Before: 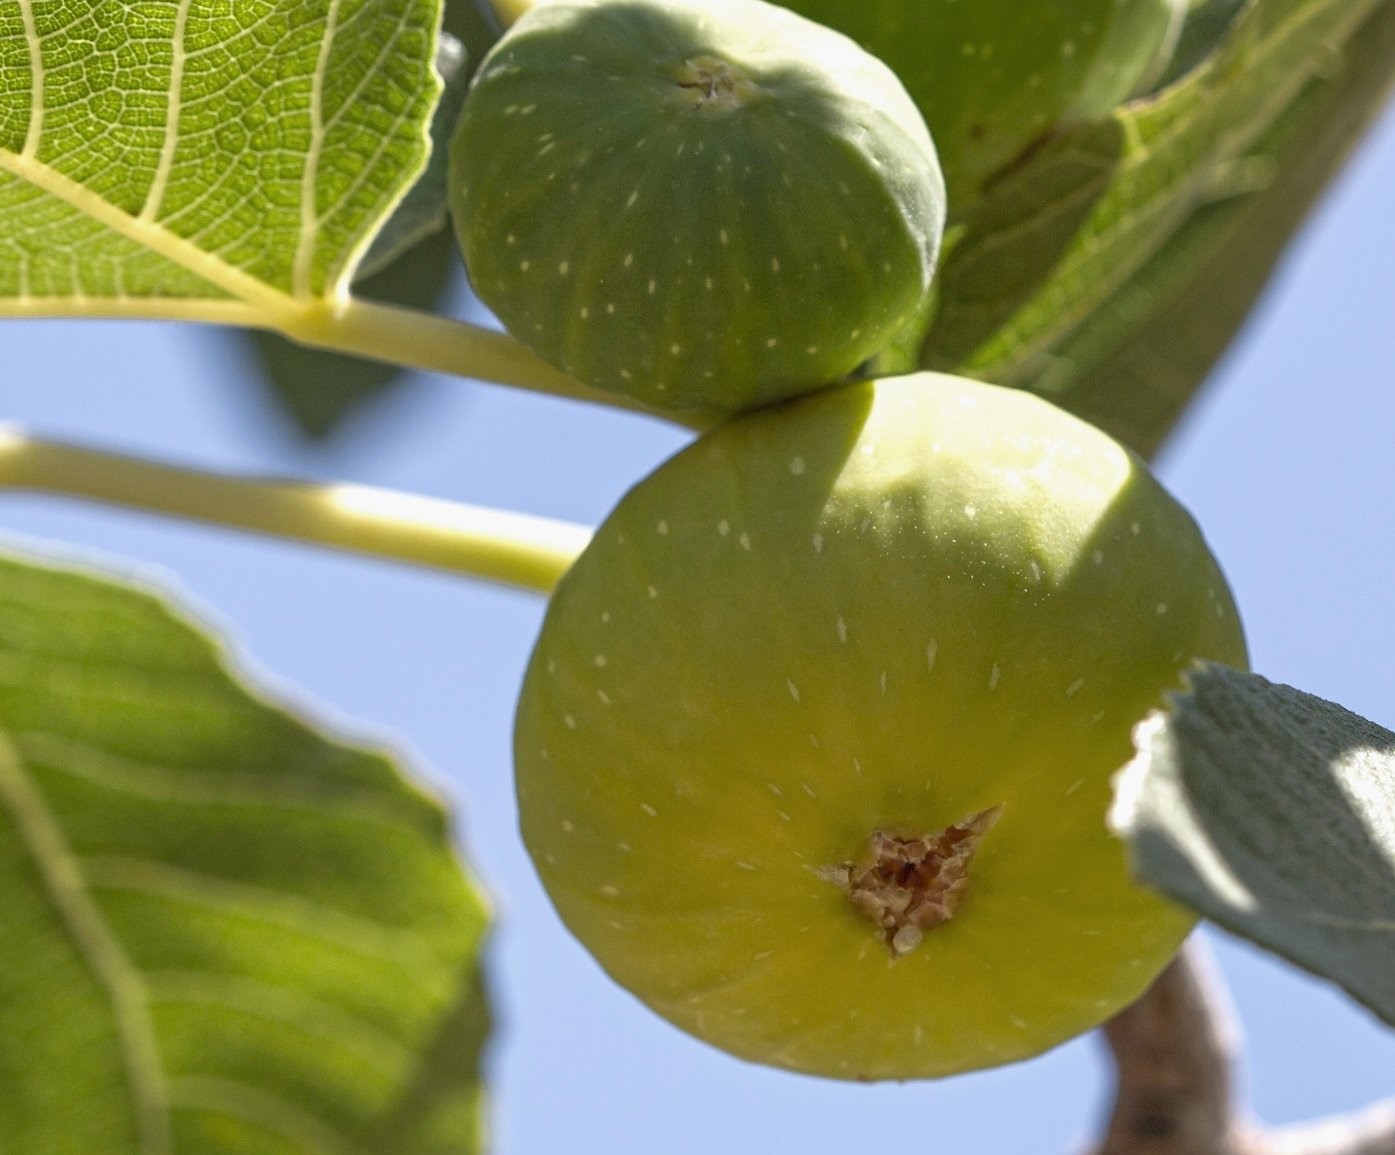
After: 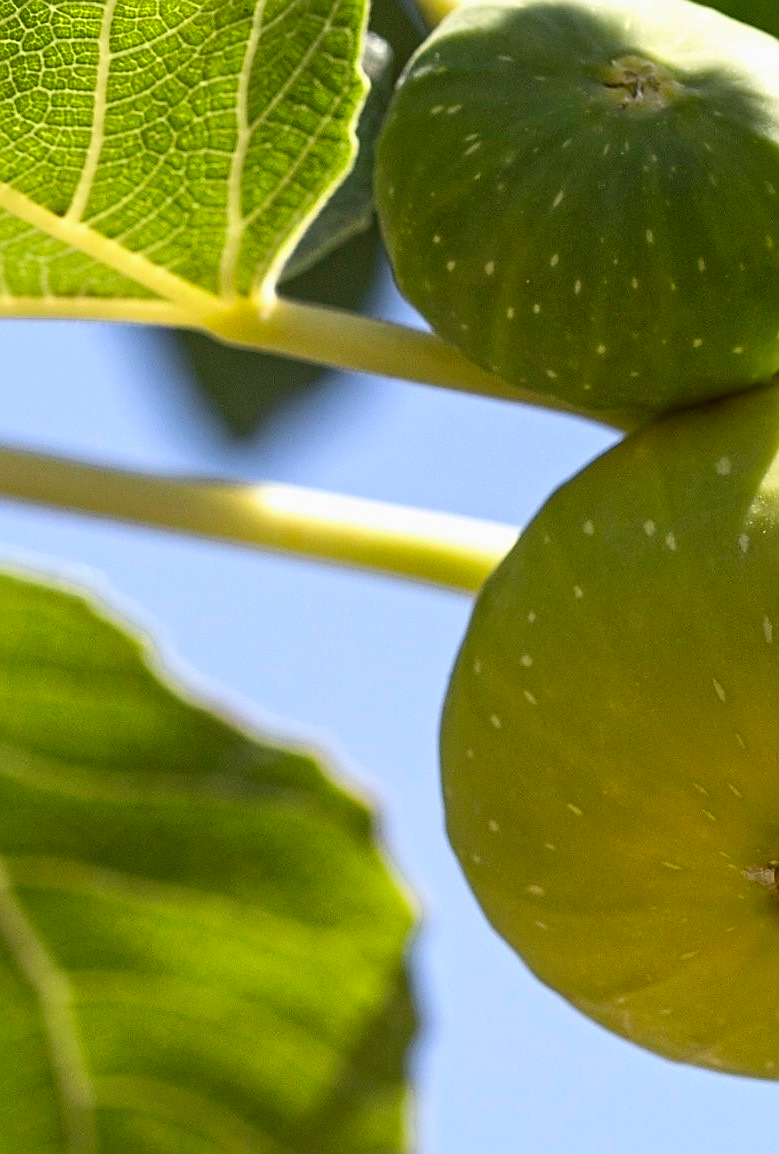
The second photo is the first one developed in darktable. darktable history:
crop: left 5.338%, right 38.763%
contrast brightness saturation: contrast 0.177, saturation 0.296
sharpen: on, module defaults
